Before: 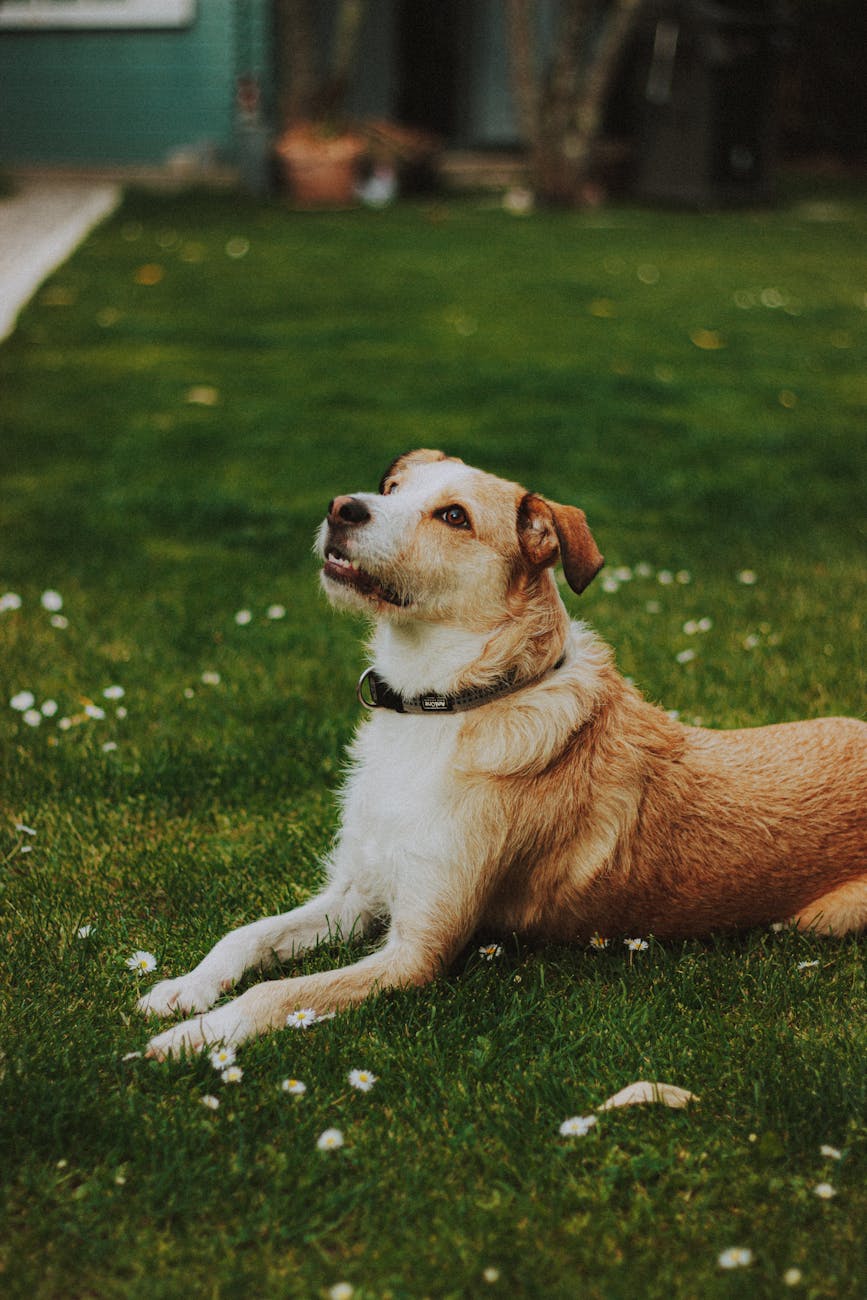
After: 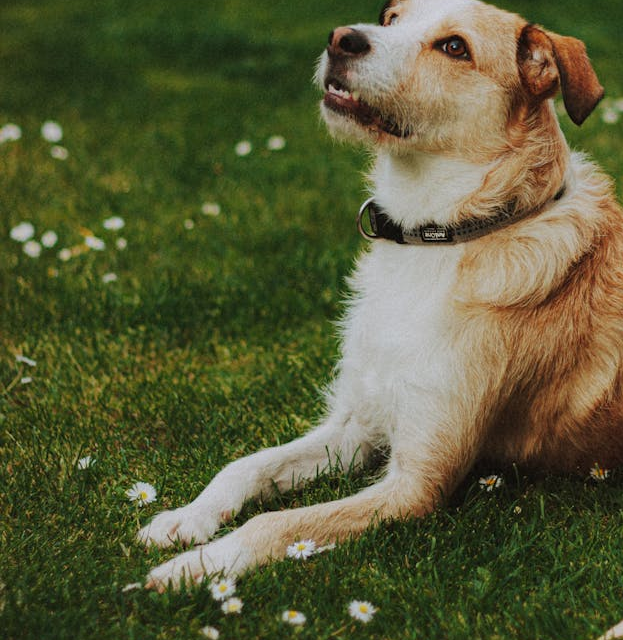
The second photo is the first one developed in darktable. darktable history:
crop: top 36.092%, right 28.082%, bottom 14.669%
